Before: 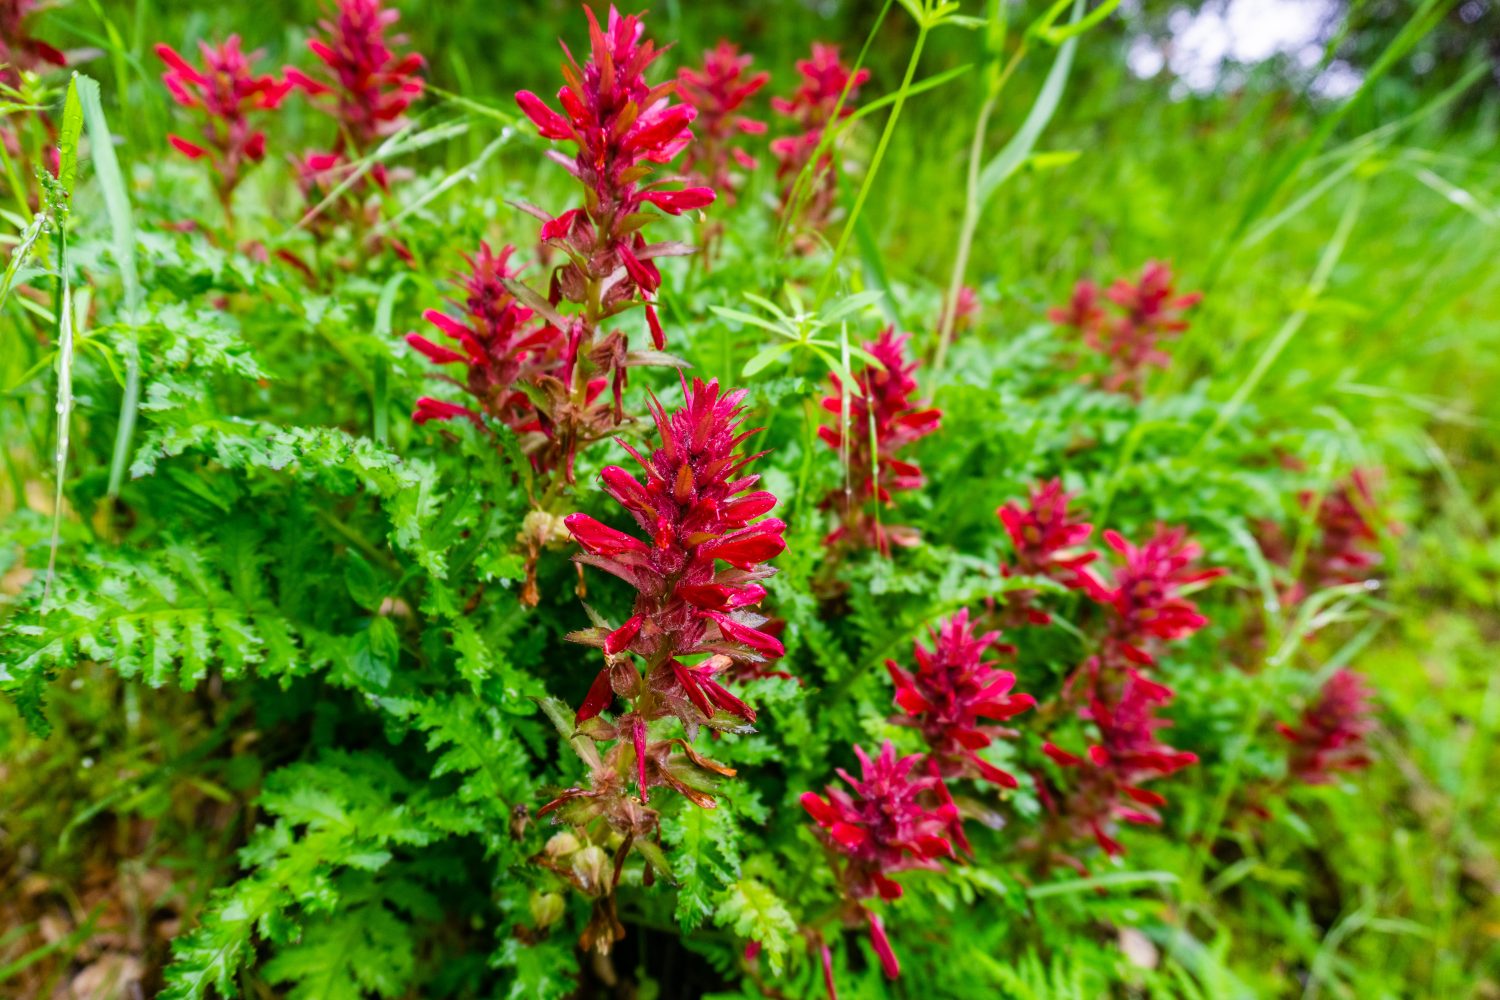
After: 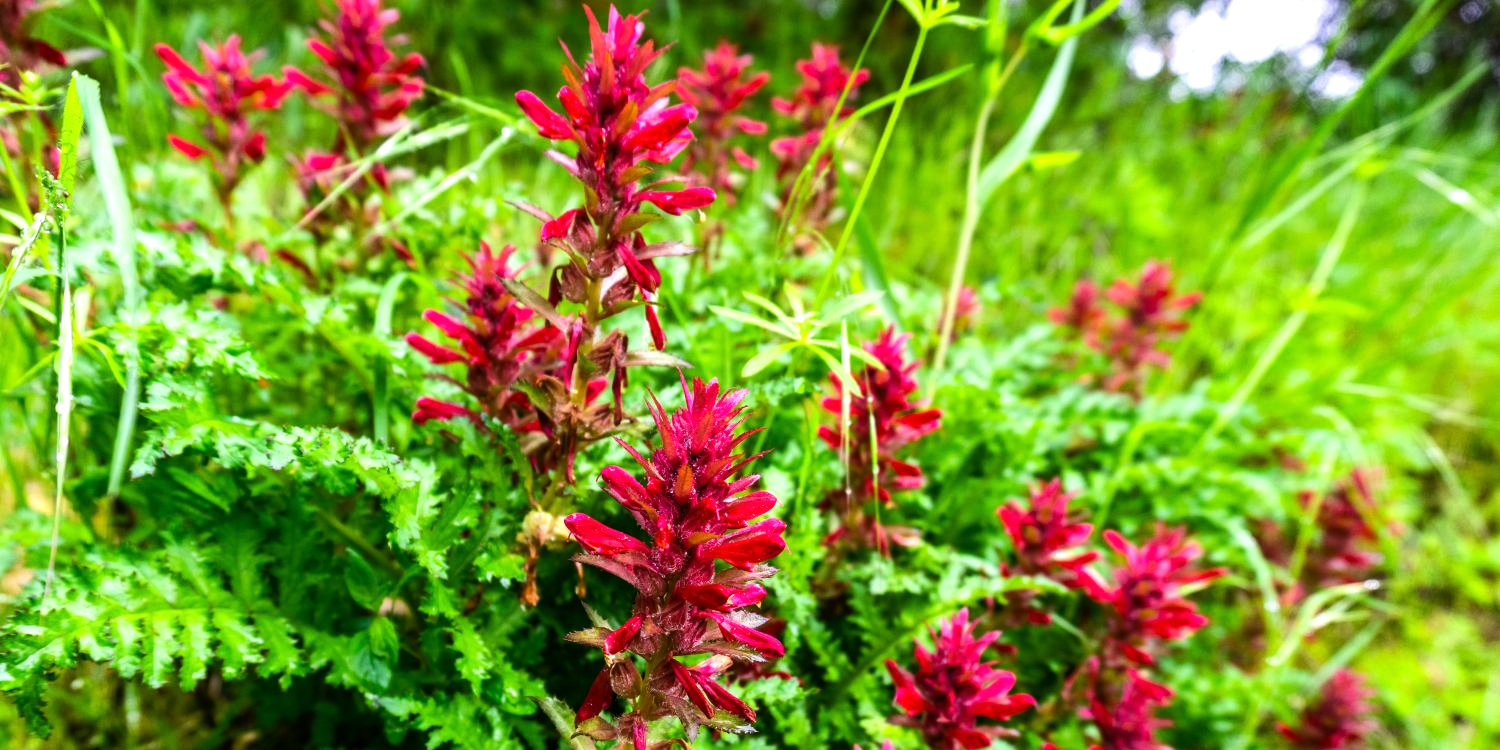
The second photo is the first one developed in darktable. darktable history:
tone equalizer: -8 EV -0.75 EV, -7 EV -0.725 EV, -6 EV -0.594 EV, -5 EV -0.373 EV, -3 EV 0.403 EV, -2 EV 0.6 EV, -1 EV 0.696 EV, +0 EV 0.732 EV, edges refinement/feathering 500, mask exposure compensation -1.57 EV, preserve details no
crop: bottom 24.98%
